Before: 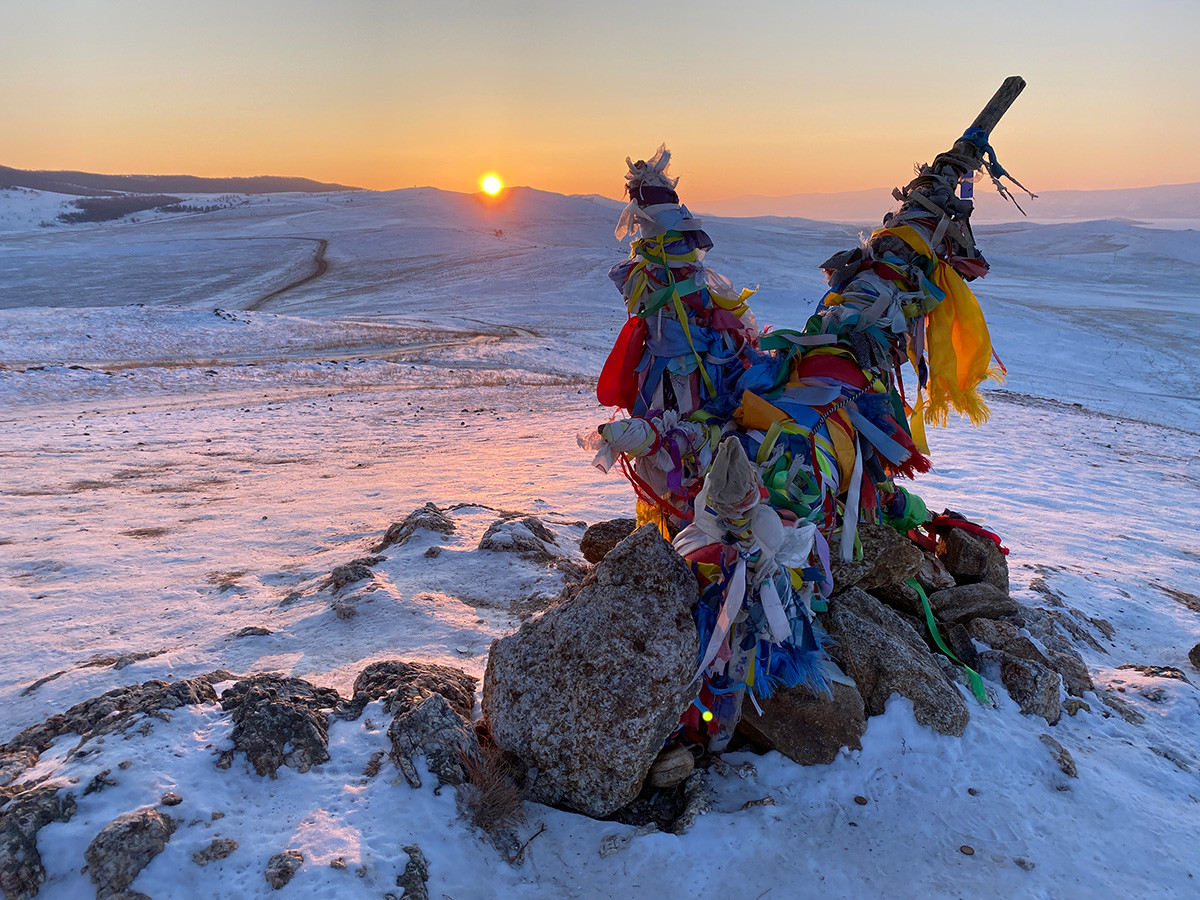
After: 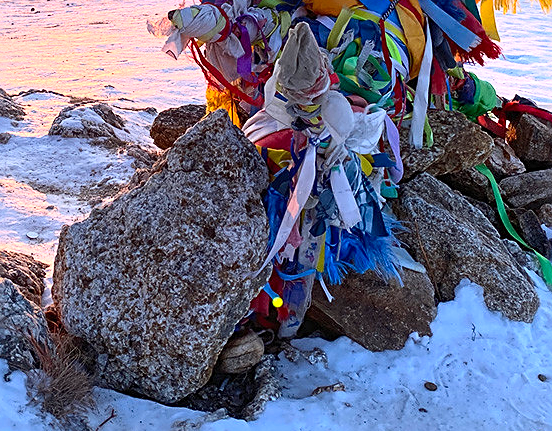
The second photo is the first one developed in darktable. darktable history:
sharpen: amount 0.493
crop: left 35.853%, top 46.017%, right 18.112%, bottom 6.082%
contrast brightness saturation: contrast 0.203, brightness 0.159, saturation 0.22
exposure: black level correction 0, exposure 0.499 EV, compensate highlight preservation false
tone equalizer: on, module defaults
